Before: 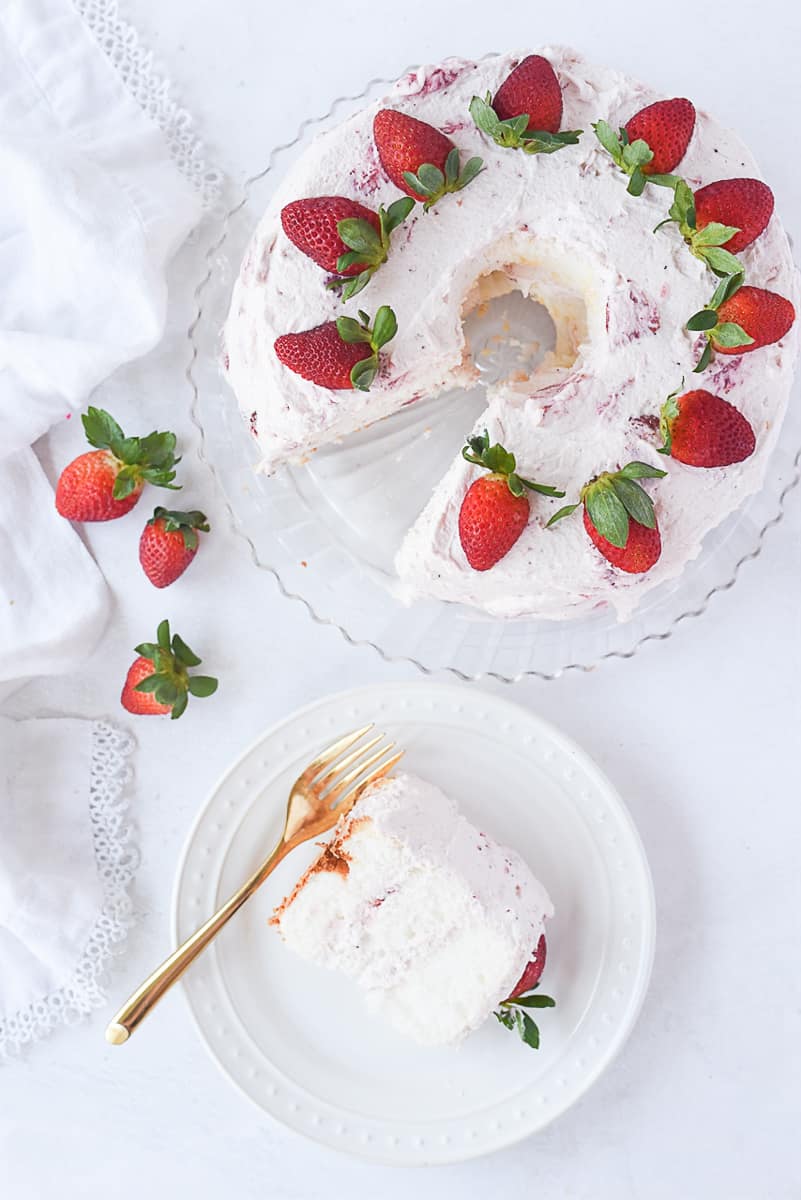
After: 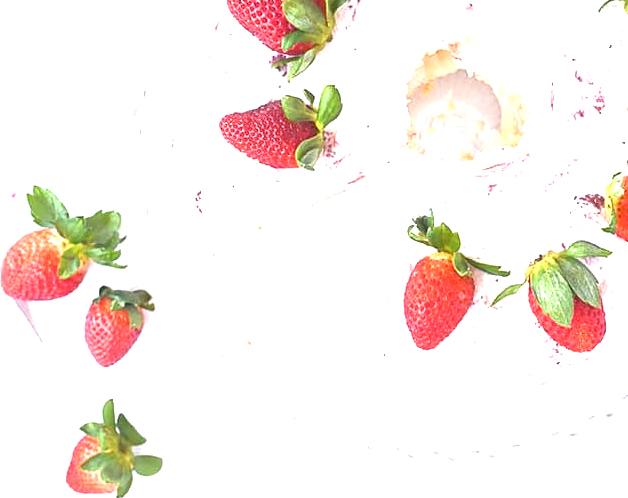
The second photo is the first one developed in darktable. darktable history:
crop: left 6.928%, top 18.453%, right 14.411%, bottom 39.99%
exposure: black level correction 0, exposure 1.387 EV, compensate highlight preservation false
